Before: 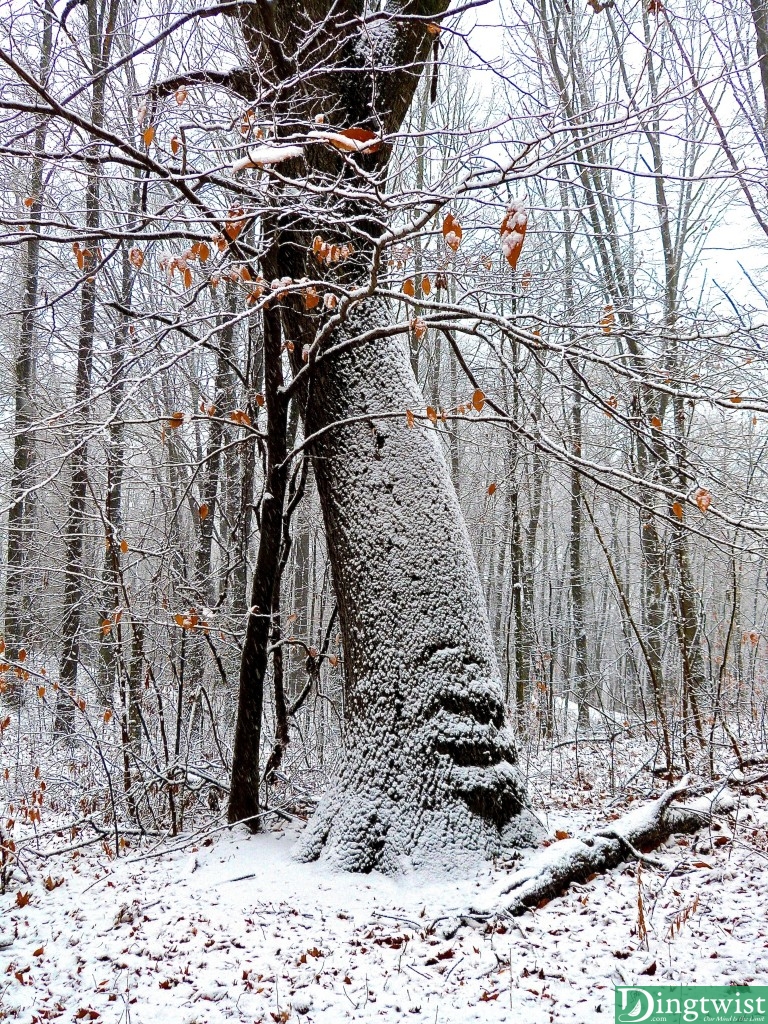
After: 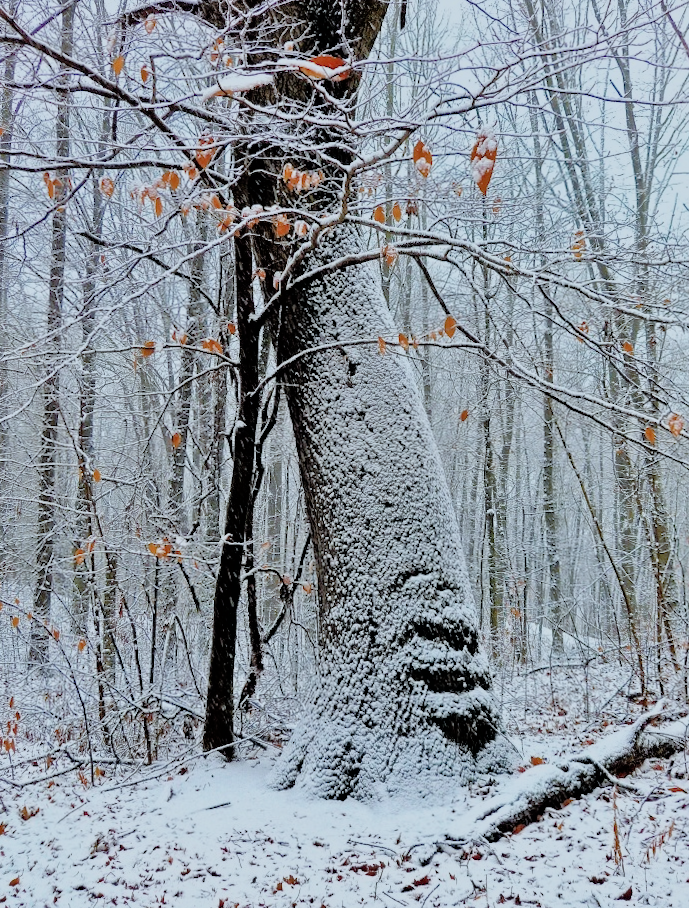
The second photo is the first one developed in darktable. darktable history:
rotate and perspective: rotation -0.45°, automatic cropping original format, crop left 0.008, crop right 0.992, crop top 0.012, crop bottom 0.988
tone equalizer: -7 EV 0.15 EV, -6 EV 0.6 EV, -5 EV 1.15 EV, -4 EV 1.33 EV, -3 EV 1.15 EV, -2 EV 0.6 EV, -1 EV 0.15 EV, mask exposure compensation -0.5 EV
crop: left 3.305%, top 6.436%, right 6.389%, bottom 3.258%
filmic rgb: hardness 4.17, contrast 0.921
white balance: emerald 1
contrast equalizer: y [[0.5 ×6], [0.5 ×6], [0.5 ×6], [0 ×6], [0, 0, 0, 0.581, 0.011, 0]]
color calibration: illuminant Planckian (black body), x 0.368, y 0.361, temperature 4275.92 K
